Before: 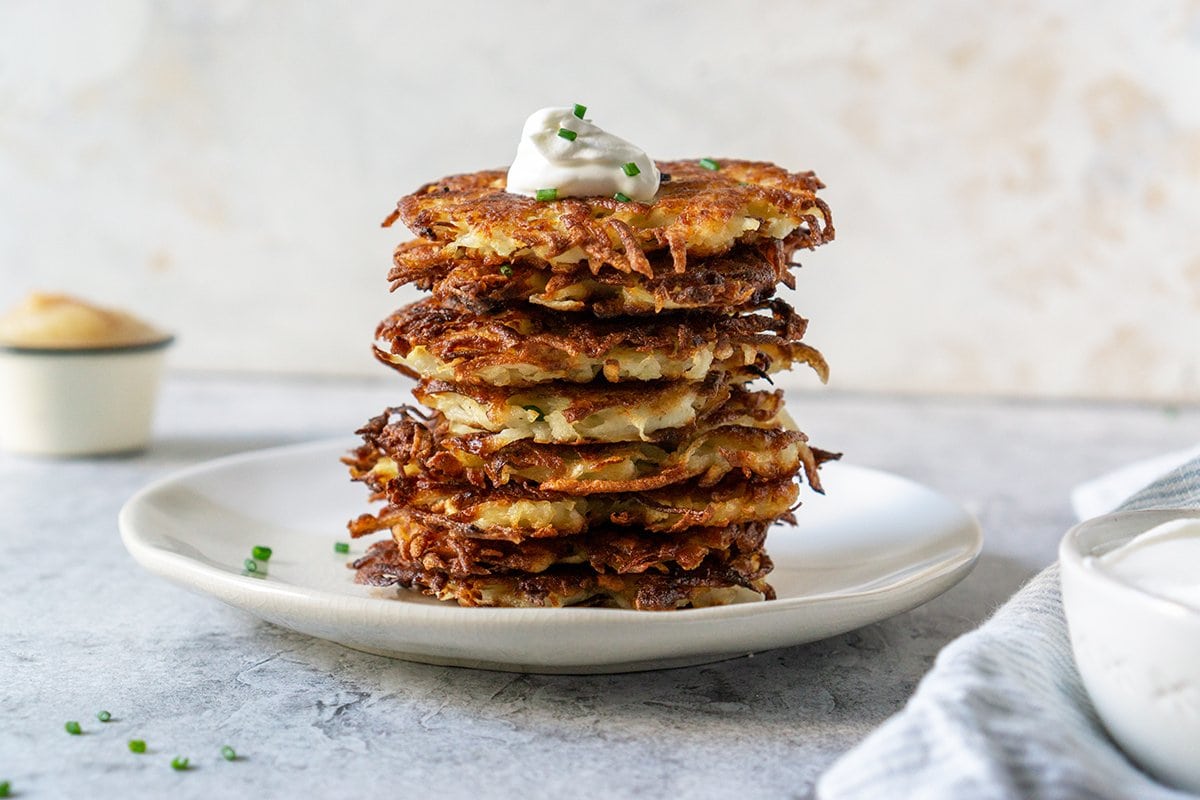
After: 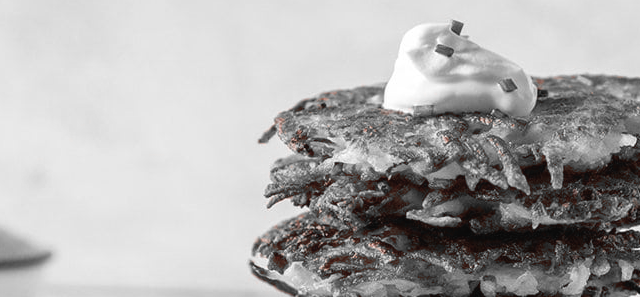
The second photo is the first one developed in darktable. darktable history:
crop: left 10.274%, top 10.591%, right 36.155%, bottom 51.616%
color balance rgb: shadows lift › chroma 2.033%, shadows lift › hue 221.92°, global offset › luminance 0.27%, perceptual saturation grading › global saturation 19.391%, perceptual saturation grading › highlights -25.461%, perceptual saturation grading › shadows 49.718%, global vibrance 50.07%
color zones: curves: ch1 [(0, 0.006) (0.094, 0.285) (0.171, 0.001) (0.429, 0.001) (0.571, 0.003) (0.714, 0.004) (0.857, 0.004) (1, 0.006)], mix 21.95%
